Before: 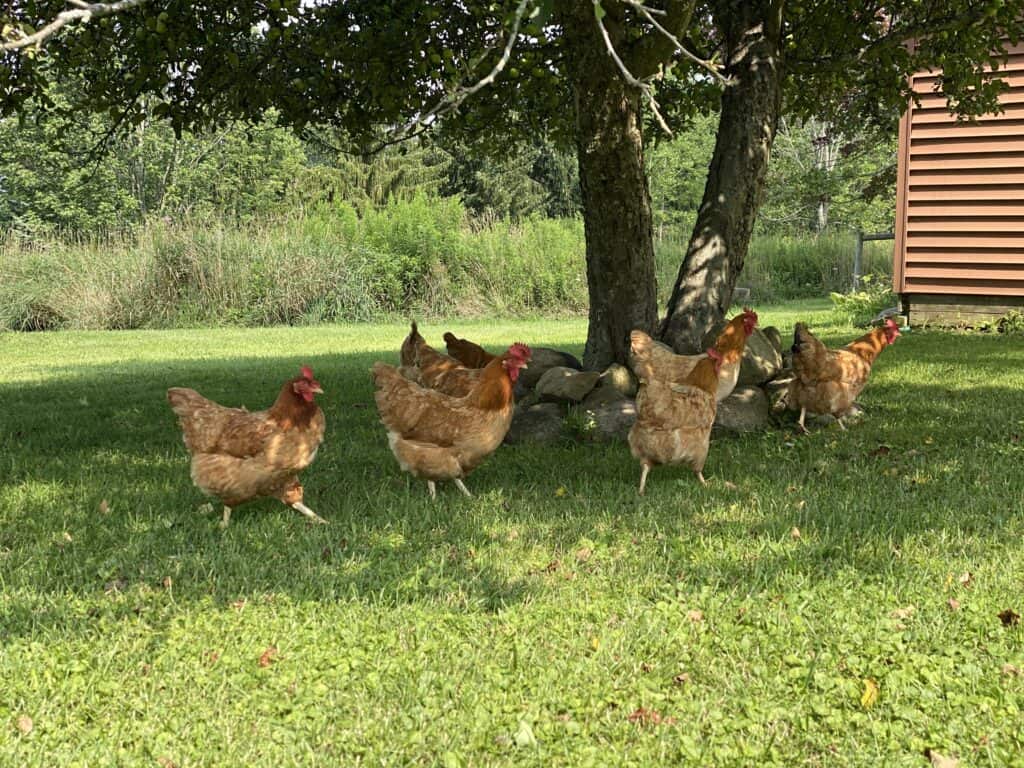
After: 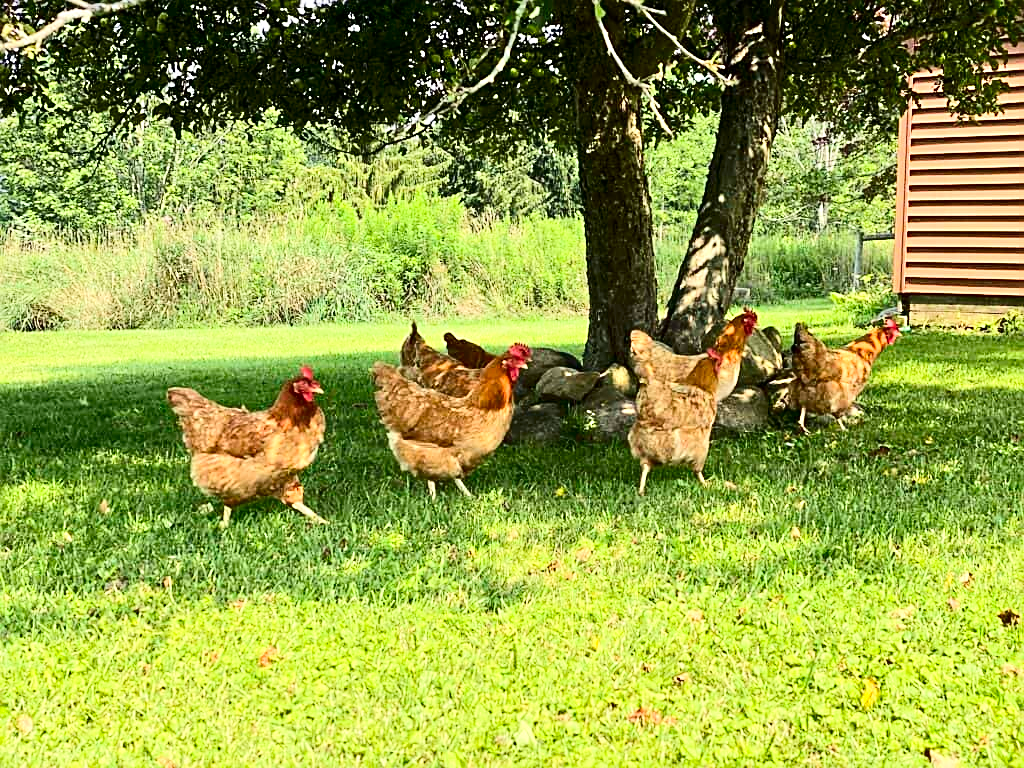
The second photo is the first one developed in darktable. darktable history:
contrast brightness saturation: contrast 0.197, brightness -0.101, saturation 0.102
tone equalizer: -7 EV 0.151 EV, -6 EV 0.614 EV, -5 EV 1.18 EV, -4 EV 1.35 EV, -3 EV 1.16 EV, -2 EV 0.6 EV, -1 EV 0.165 EV, edges refinement/feathering 500, mask exposure compensation -1.57 EV, preserve details guided filter
sharpen: on, module defaults
